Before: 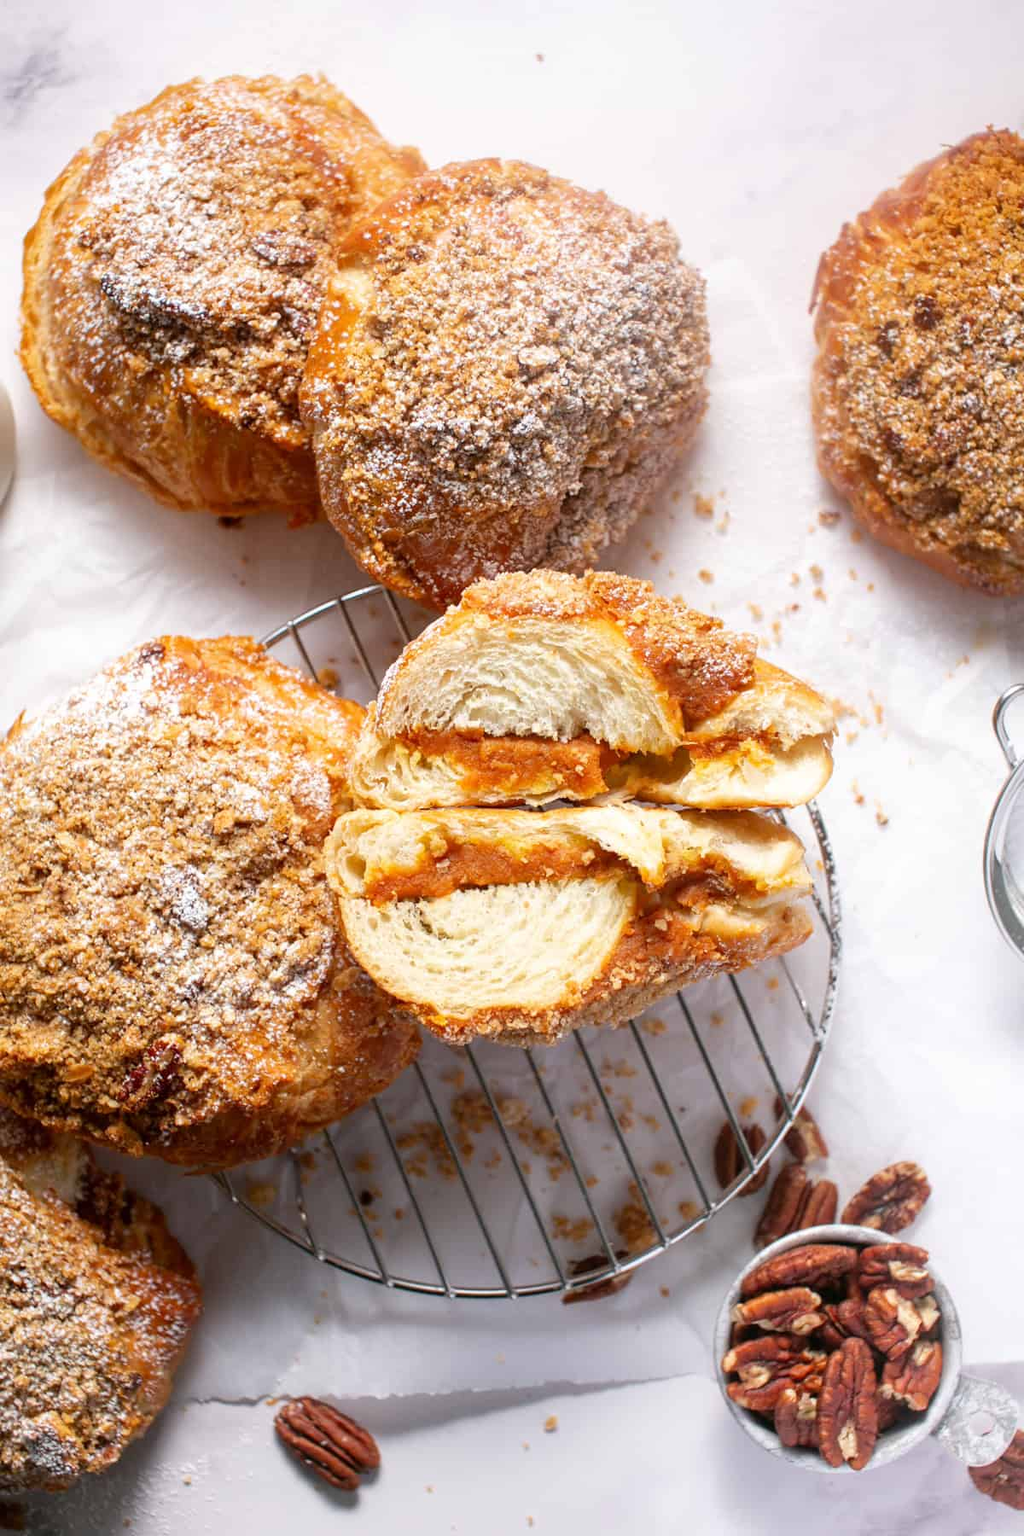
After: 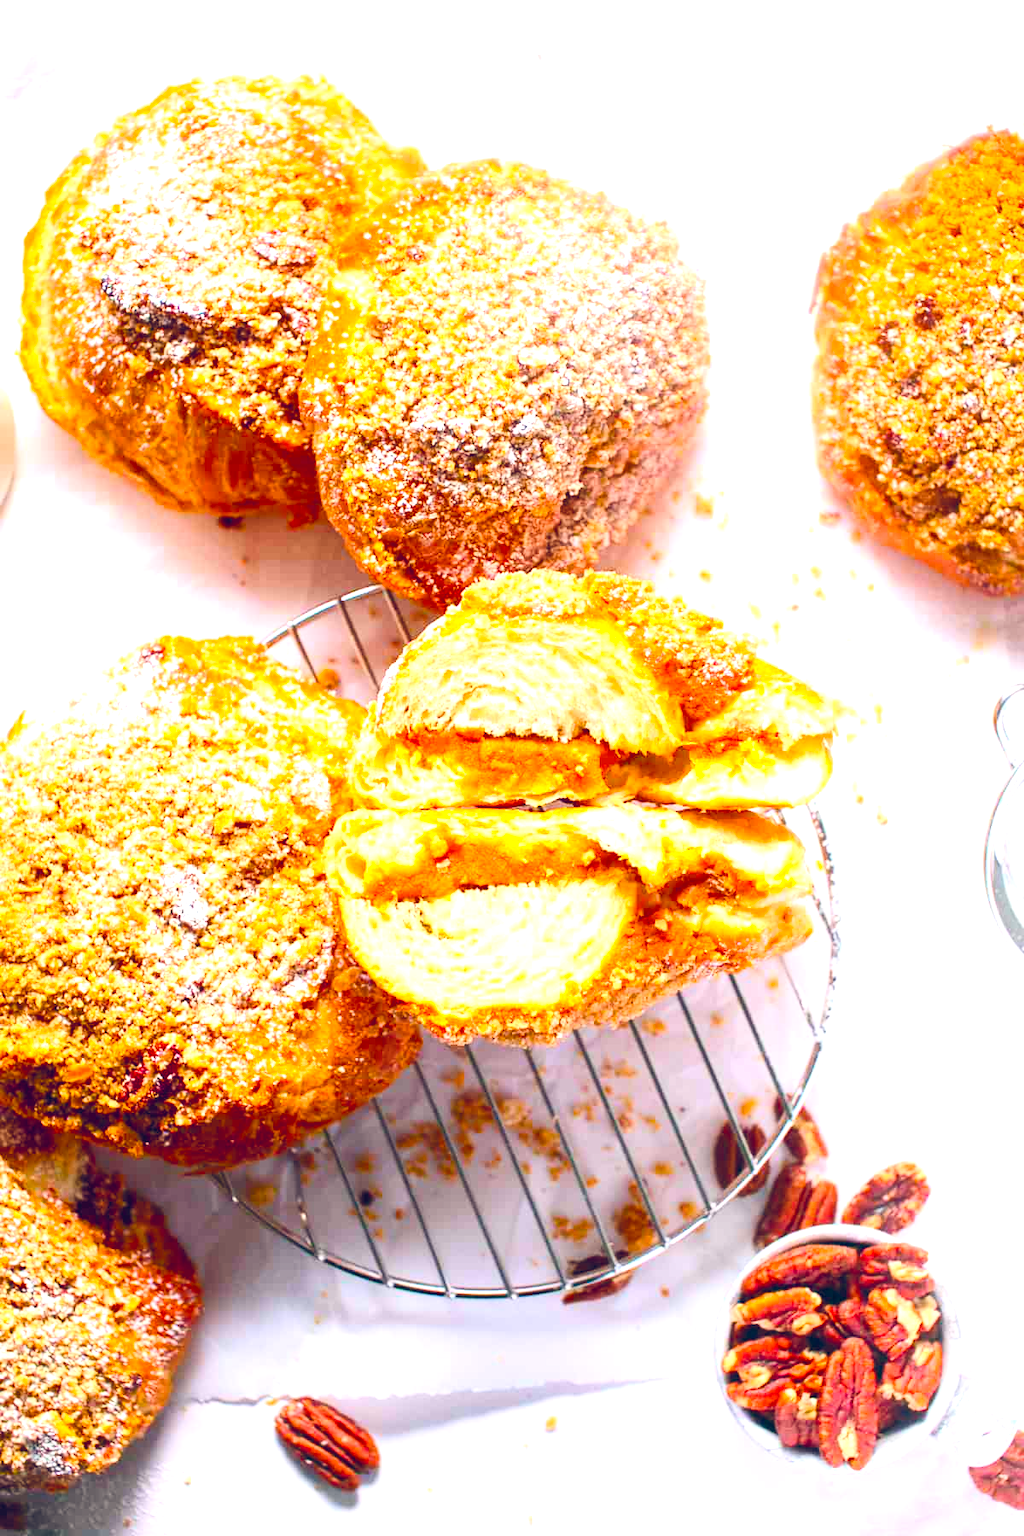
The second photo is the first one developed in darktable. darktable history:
color balance rgb: shadows lift › chroma 0.866%, shadows lift › hue 110.58°, global offset › luminance 0.367%, global offset › chroma 0.203%, global offset › hue 255.66°, linear chroma grading › shadows 9.607%, linear chroma grading › highlights 8.89%, linear chroma grading › global chroma 15.319%, linear chroma grading › mid-tones 14.963%, perceptual saturation grading › global saturation 20%, perceptual saturation grading › highlights -25.706%, perceptual saturation grading › shadows 25.678%, perceptual brilliance grading › highlights 10.173%, perceptual brilliance grading › mid-tones 5.099%, global vibrance 20%
contrast brightness saturation: contrast 0.202, brightness 0.169, saturation 0.219
exposure: exposure 0.67 EV, compensate exposure bias true, compensate highlight preservation false
